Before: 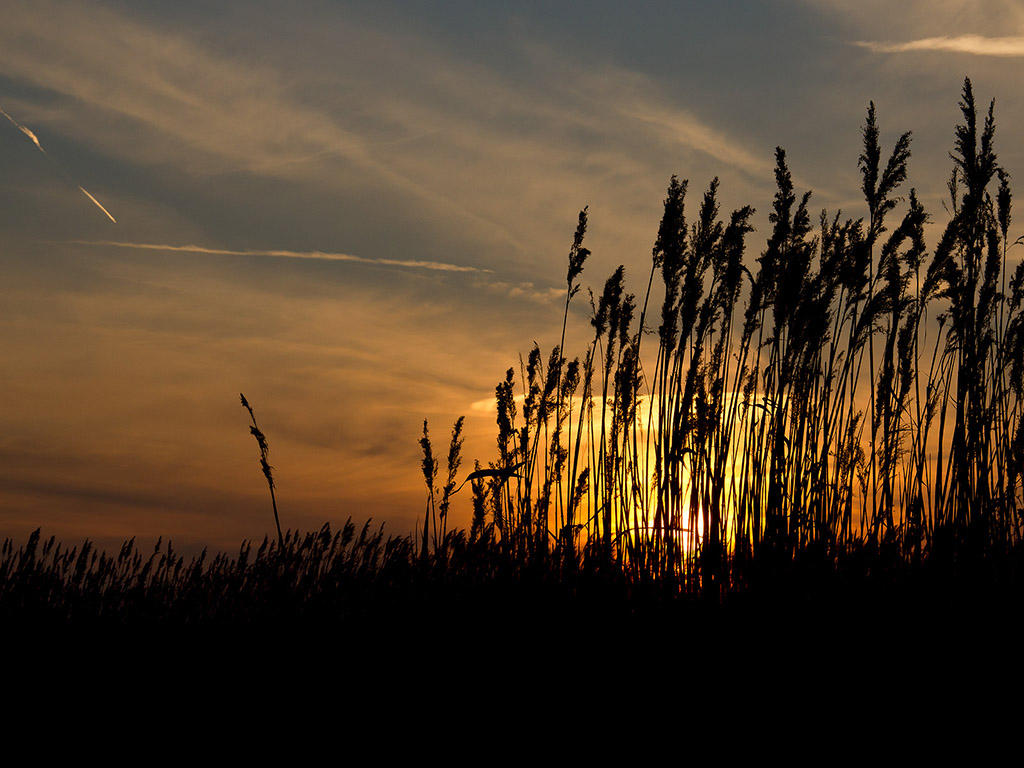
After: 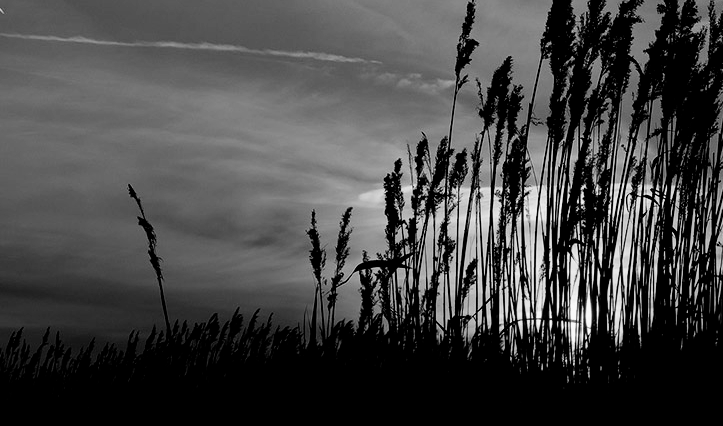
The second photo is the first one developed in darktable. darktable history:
crop: left 11.029%, top 27.317%, right 18.3%, bottom 17.147%
filmic rgb: middle gray luminance 12.79%, black relative exposure -10.16 EV, white relative exposure 3.47 EV, target black luminance 0%, hardness 5.77, latitude 45.21%, contrast 1.222, highlights saturation mix 5.68%, shadows ↔ highlights balance 27.44%, add noise in highlights 0.002, preserve chrominance luminance Y, color science v3 (2019), use custom middle-gray values true, contrast in highlights soft
color calibration: output gray [0.253, 0.26, 0.487, 0], illuminant same as pipeline (D50), adaptation XYZ, x 0.346, y 0.357, temperature 5010.12 K
